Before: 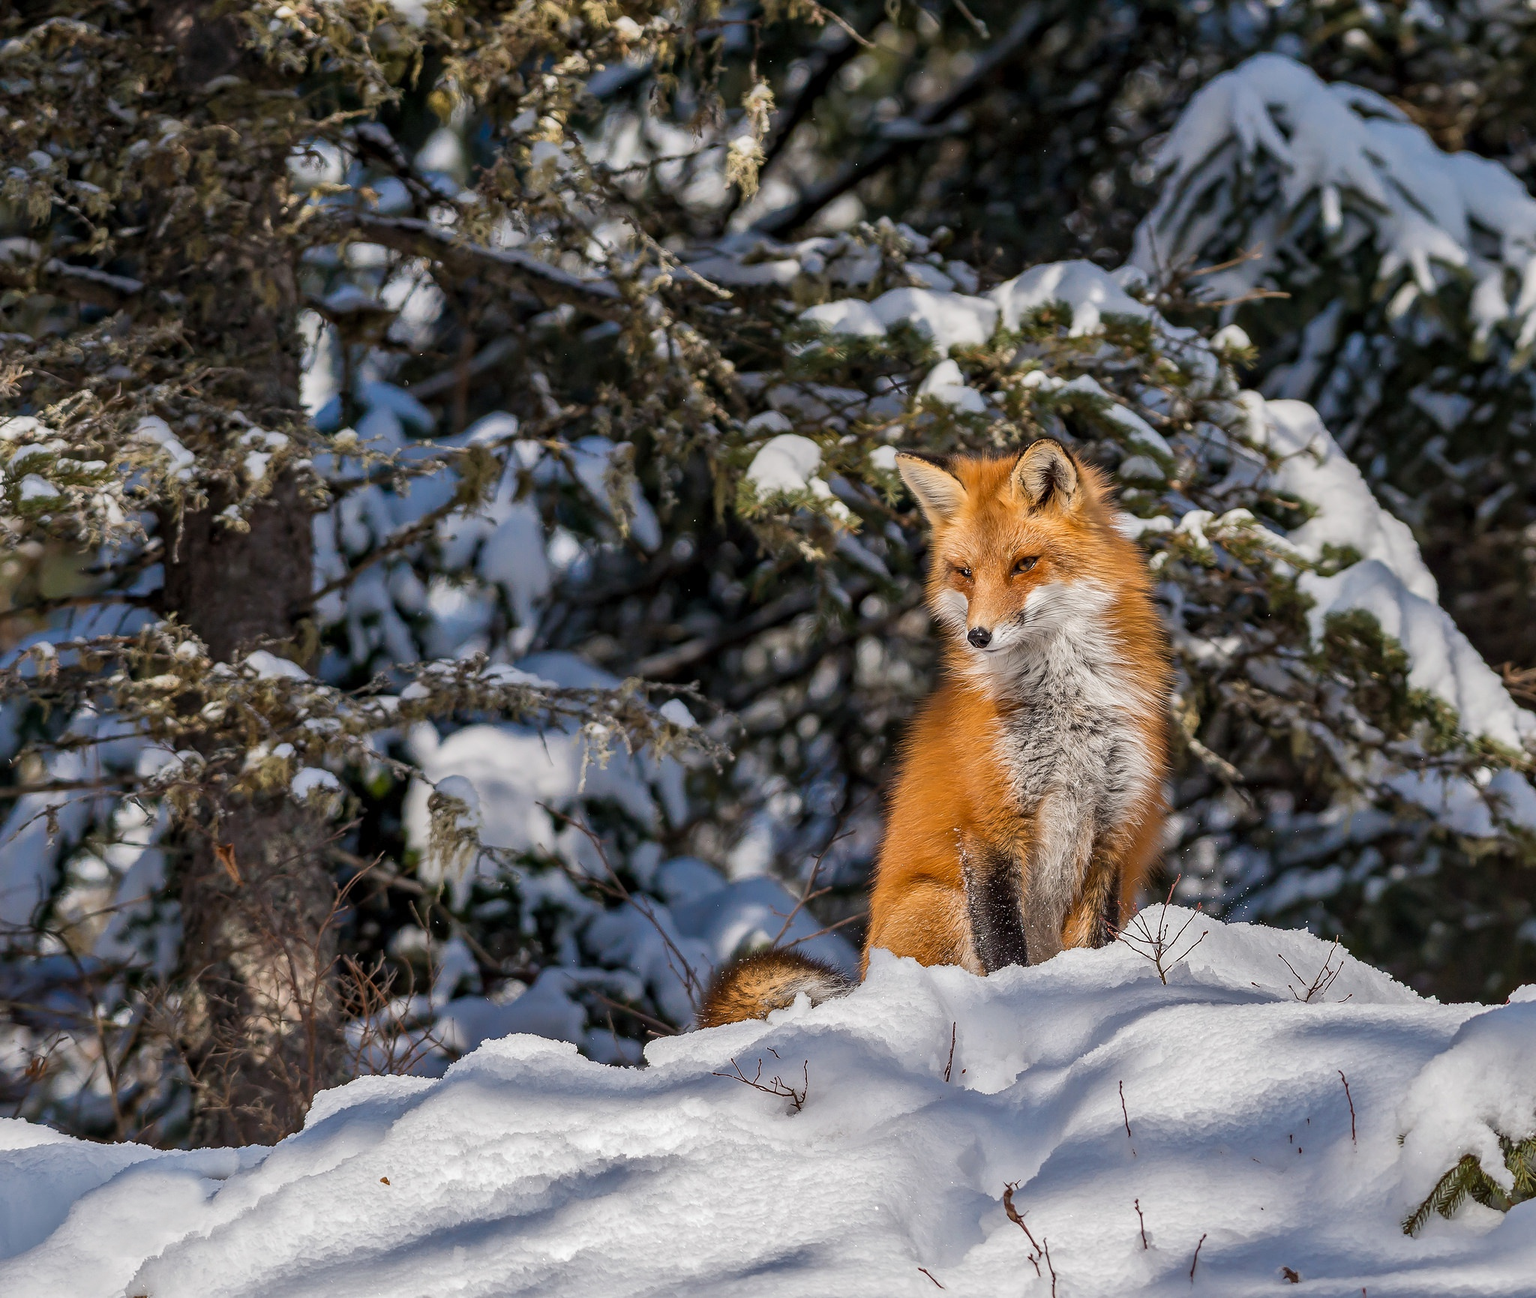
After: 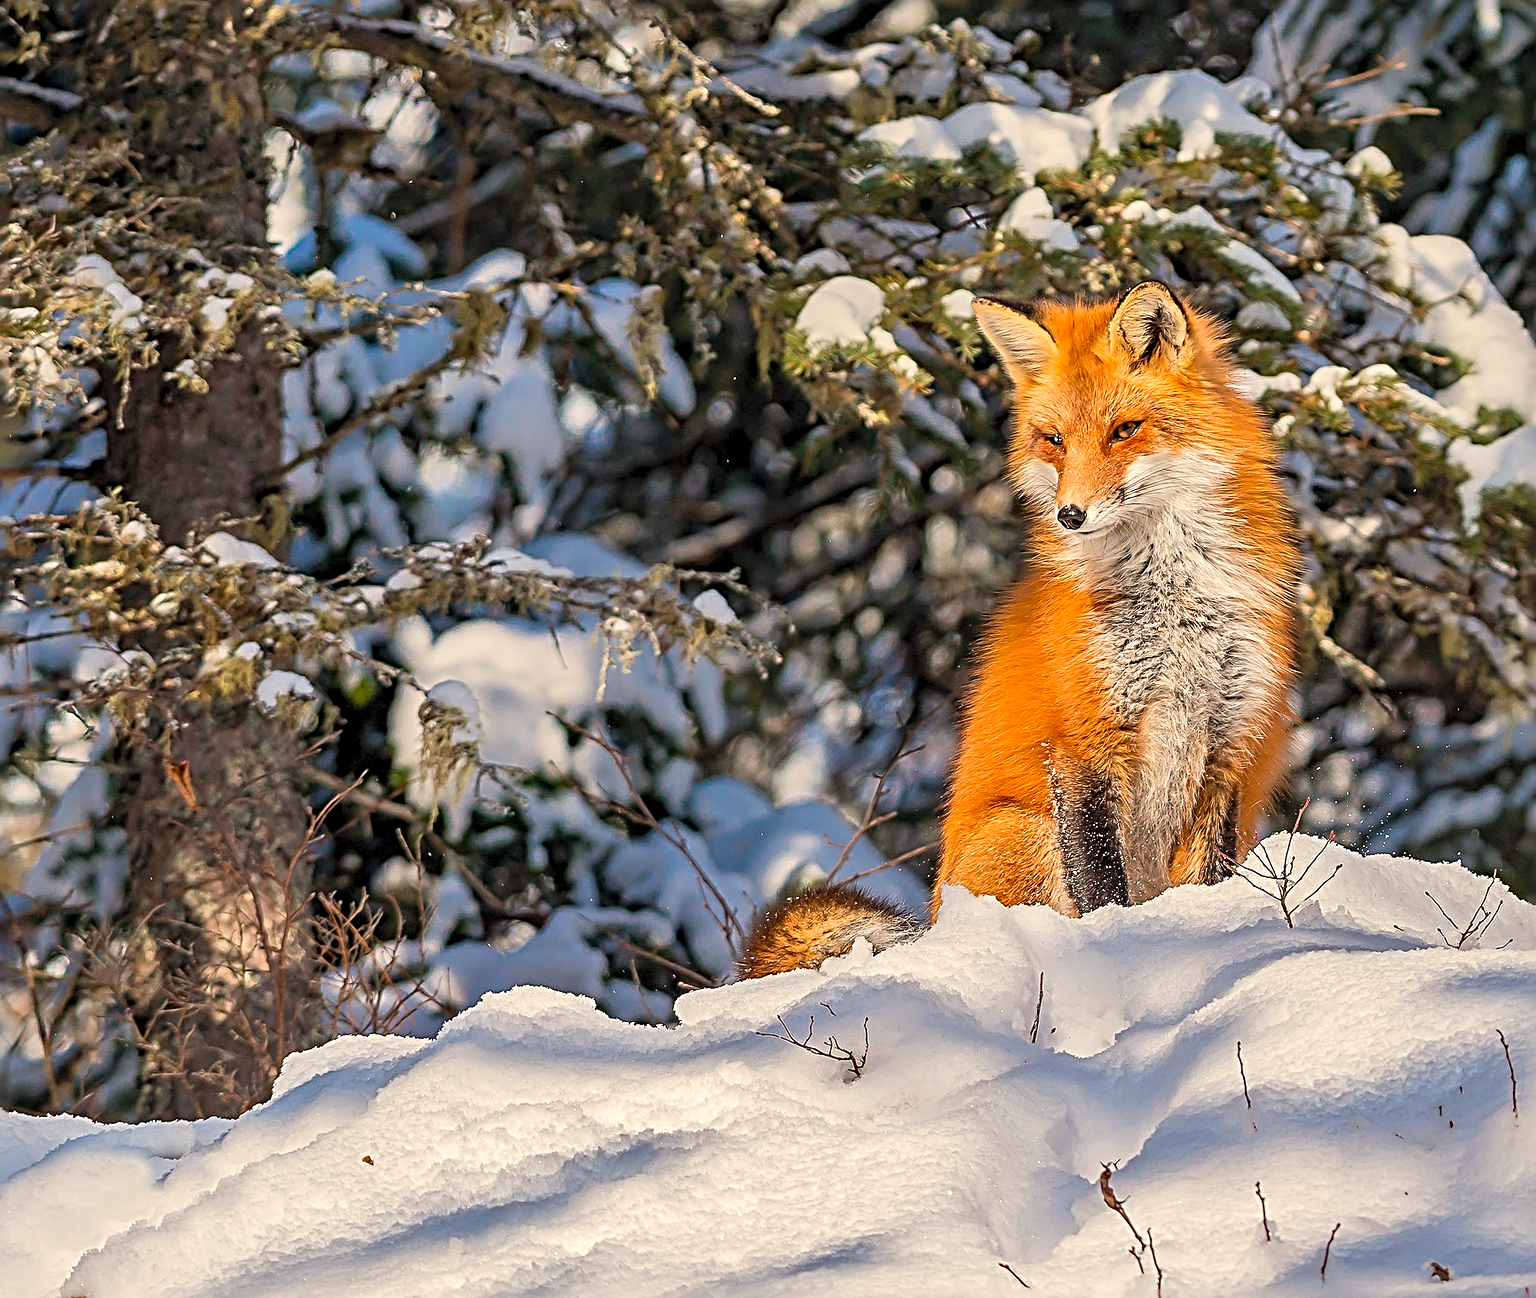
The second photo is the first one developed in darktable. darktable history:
white balance: red 1.045, blue 0.932
crop and rotate: left 4.842%, top 15.51%, right 10.668%
contrast brightness saturation: contrast 0.07, brightness 0.18, saturation 0.4
sharpen: radius 3.69, amount 0.928
